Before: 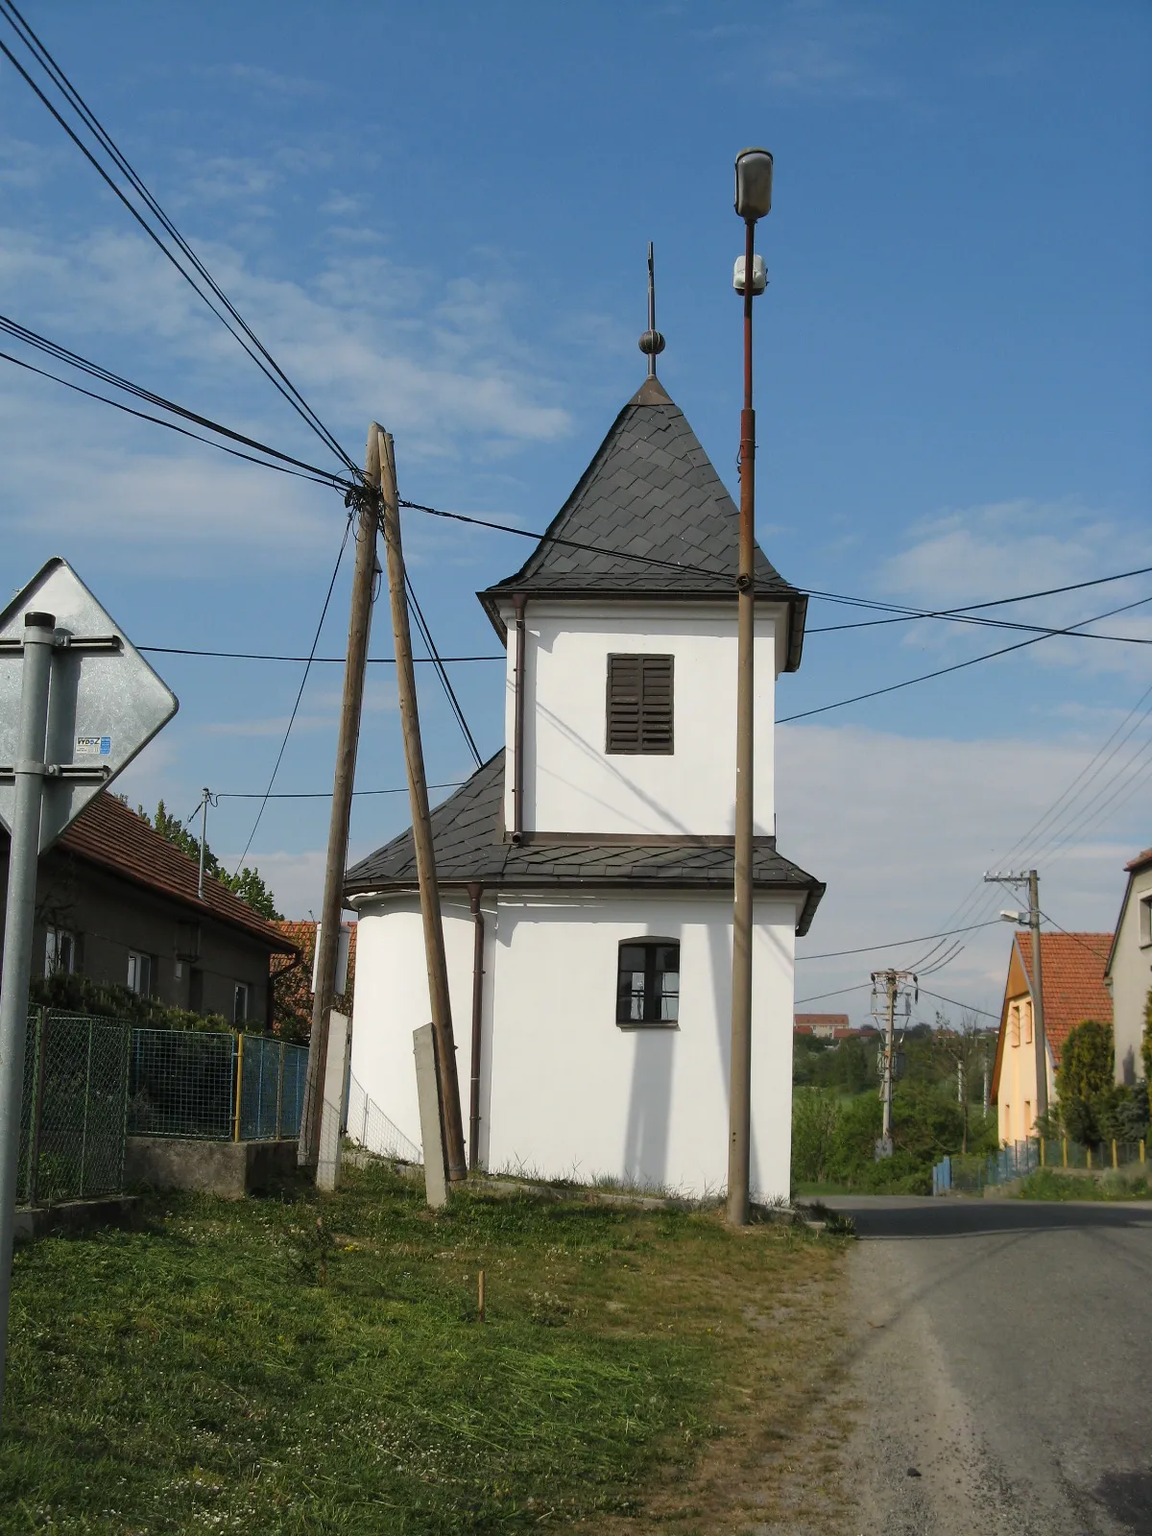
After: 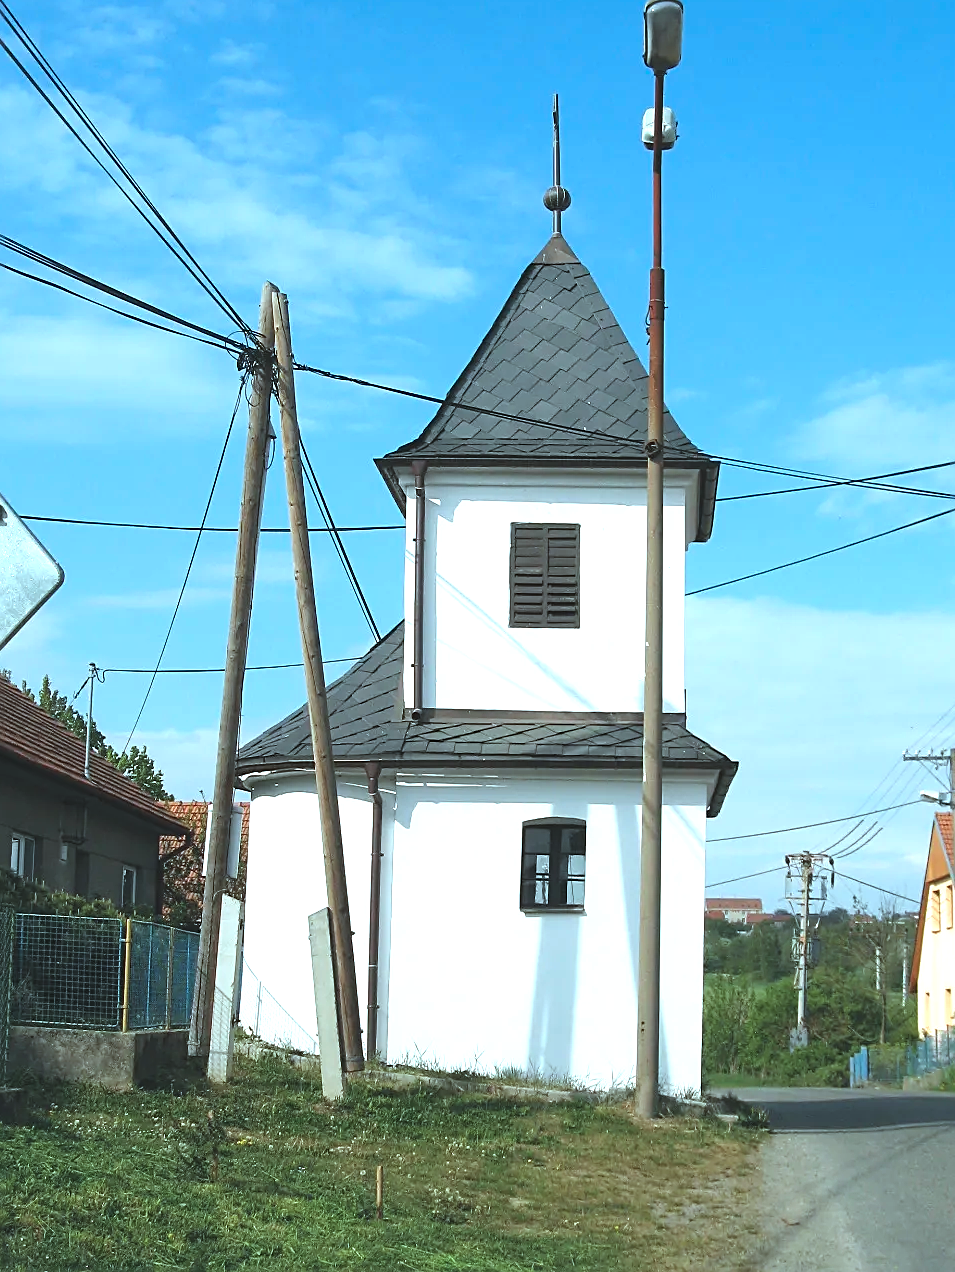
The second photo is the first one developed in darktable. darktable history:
crop and rotate: left 10.239%, top 9.957%, right 10.106%, bottom 10.519%
exposure: black level correction -0.006, exposure 1 EV, compensate exposure bias true, compensate highlight preservation false
color correction: highlights a* -12, highlights b* -15.33
sharpen: amount 0.549
